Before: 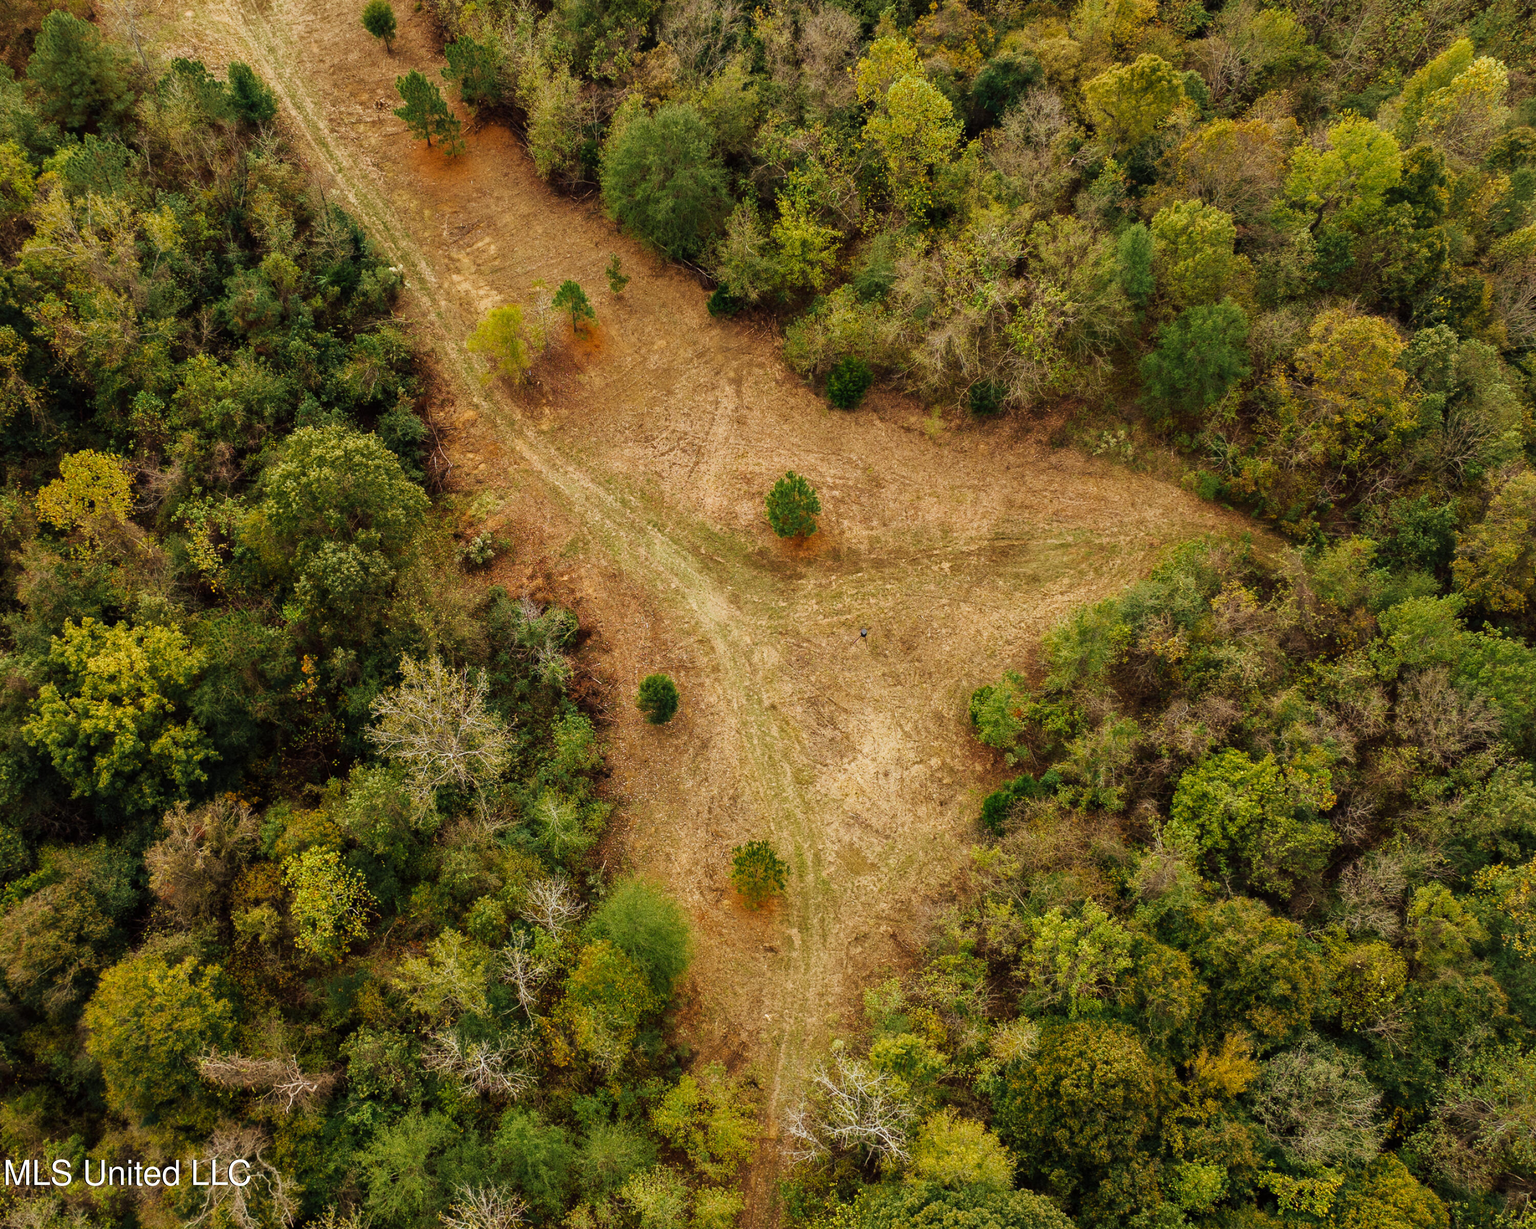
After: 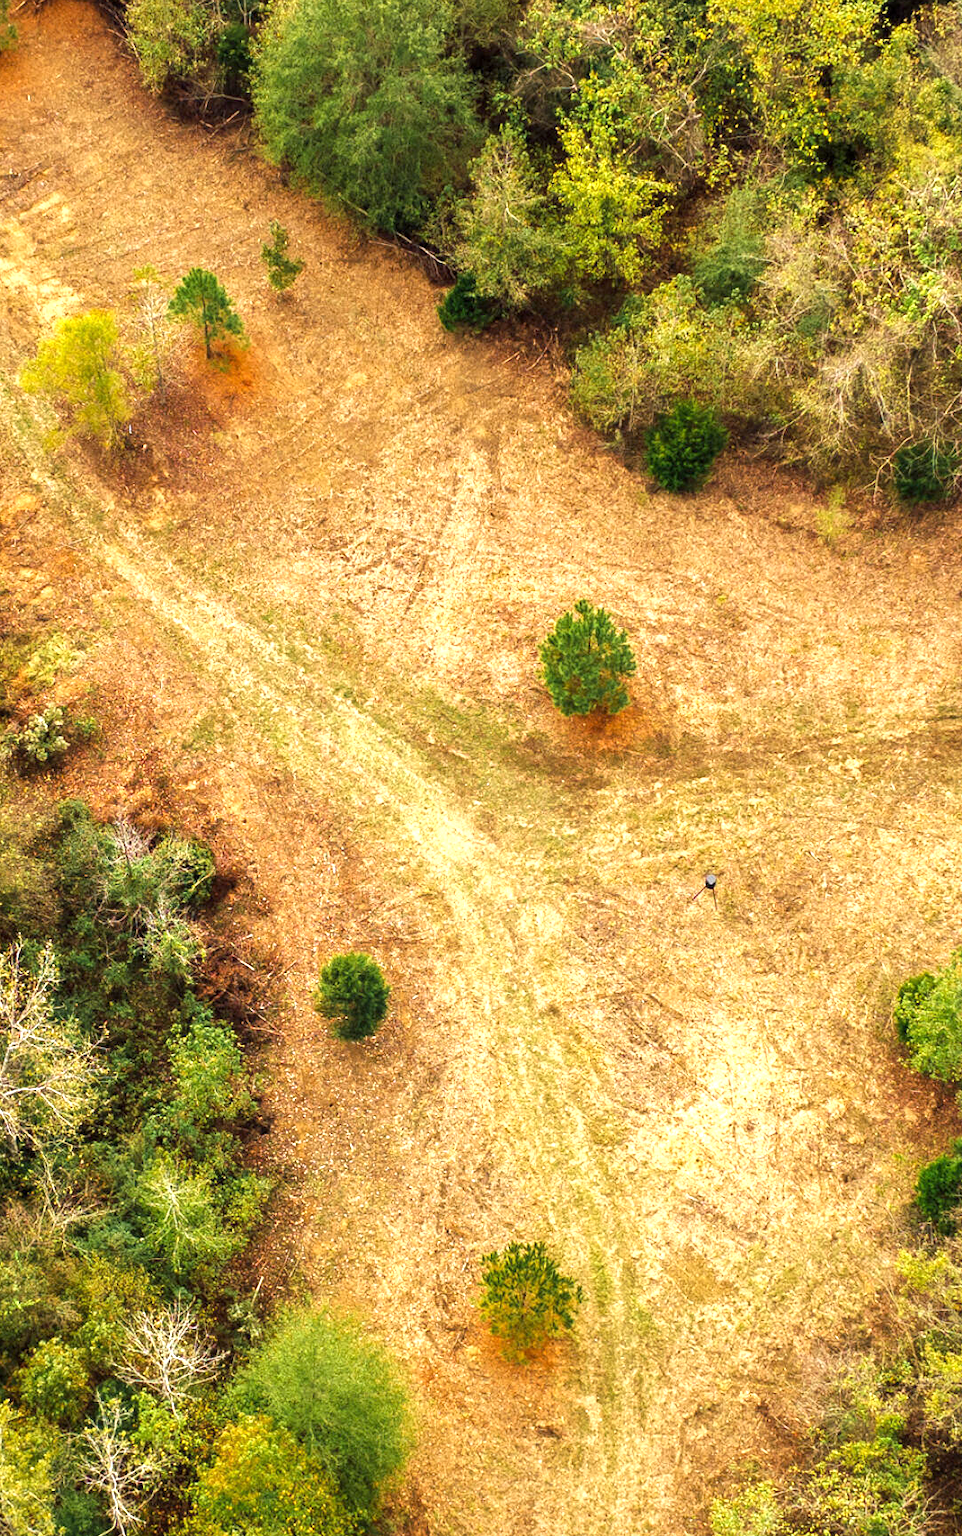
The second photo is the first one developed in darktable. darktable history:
exposure: black level correction 0.001, exposure 1.128 EV, compensate highlight preservation false
crop and rotate: left 29.693%, top 10.287%, right 34.266%, bottom 17.827%
